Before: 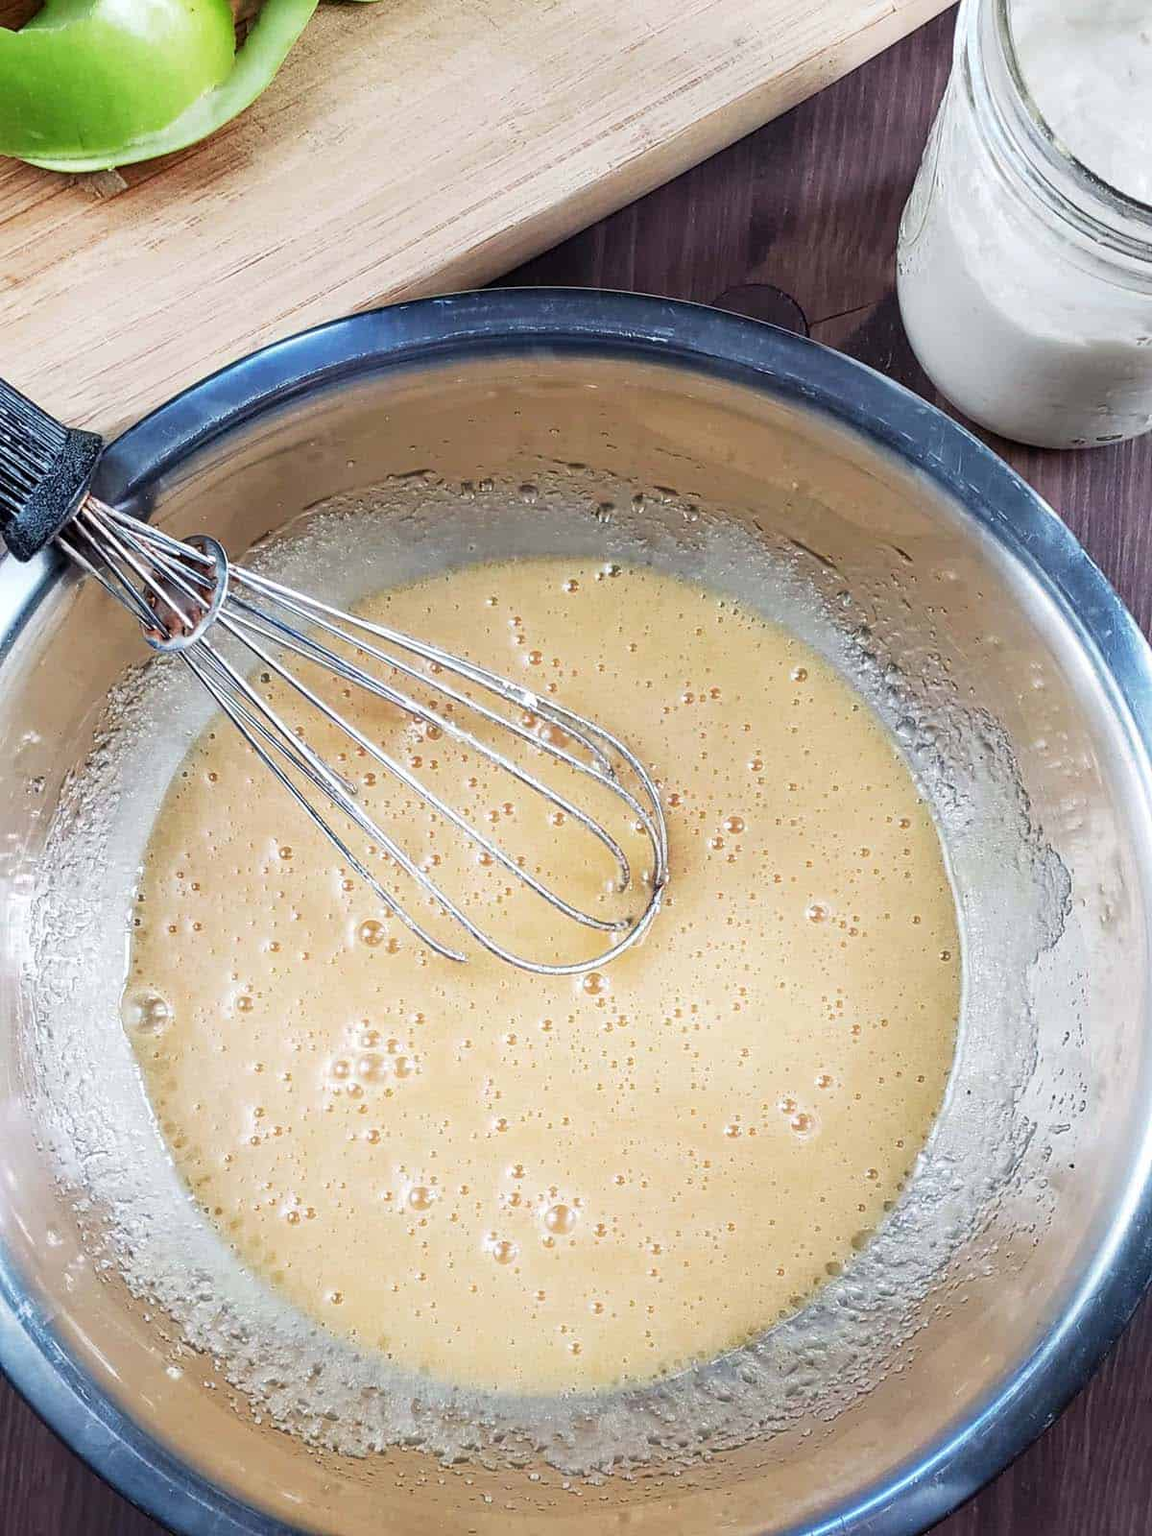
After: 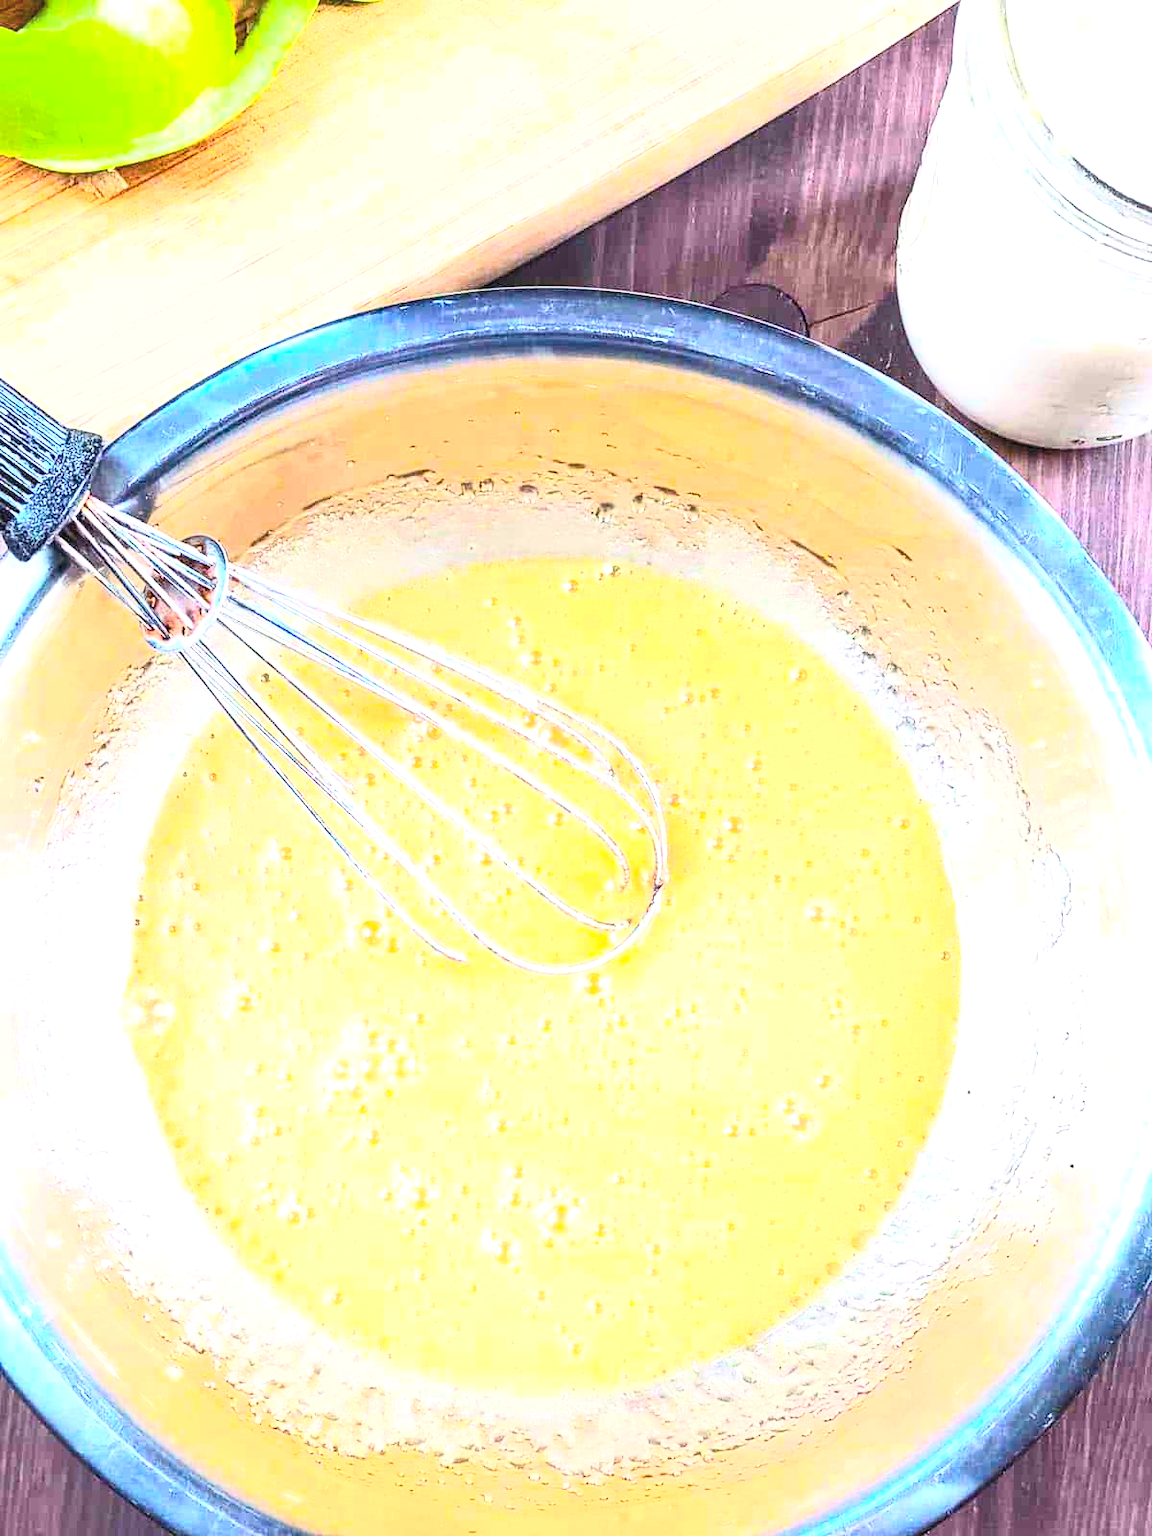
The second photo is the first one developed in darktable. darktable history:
local contrast: on, module defaults
exposure: black level correction 0, exposure 1.2 EV, compensate highlight preservation false
contrast brightness saturation: contrast 0.372, brightness 0.539
color balance rgb: highlights gain › luminance 6.671%, highlights gain › chroma 0.934%, highlights gain › hue 47.68°, shadows fall-off 102.7%, perceptual saturation grading › global saturation 25.028%, mask middle-gray fulcrum 22.236%, global vibrance 40.297%
